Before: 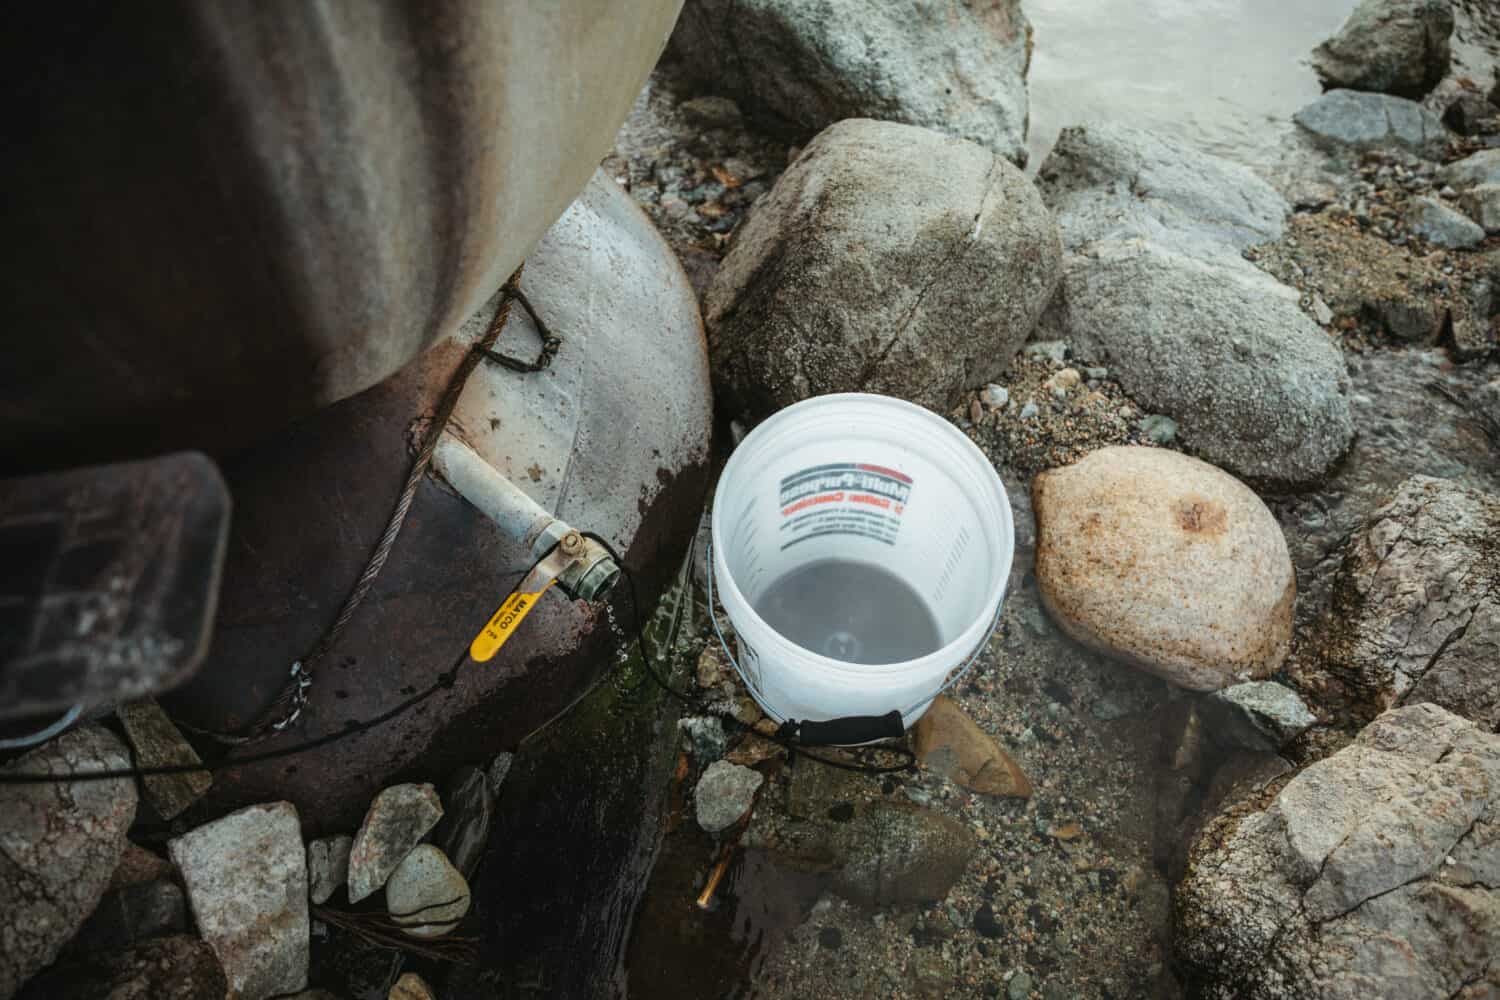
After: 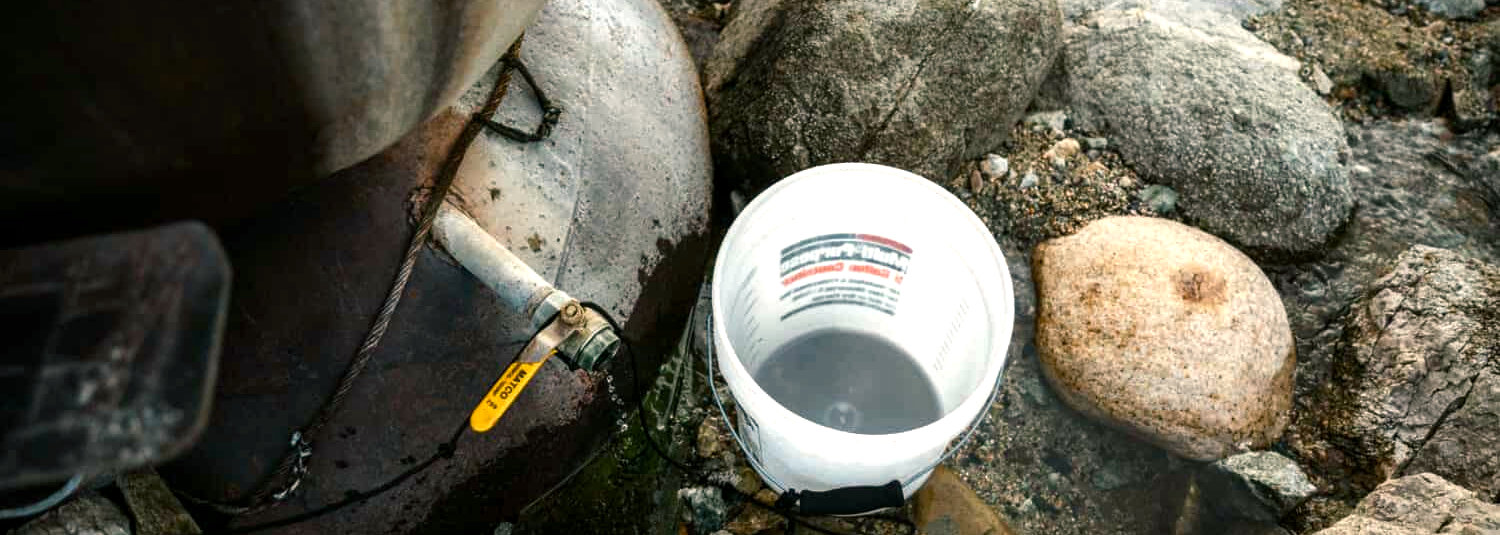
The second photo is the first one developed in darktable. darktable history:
crop and rotate: top 23.043%, bottom 23.437%
color balance rgb: shadows lift › chroma 2%, shadows lift › hue 185.64°, power › luminance 1.48%, highlights gain › chroma 3%, highlights gain › hue 54.51°, global offset › luminance -0.4%, perceptual saturation grading › highlights -18.47%, perceptual saturation grading › mid-tones 6.62%, perceptual saturation grading › shadows 28.22%, perceptual brilliance grading › highlights 15.68%, perceptual brilliance grading › shadows -14.29%, global vibrance 25.96%, contrast 6.45%
